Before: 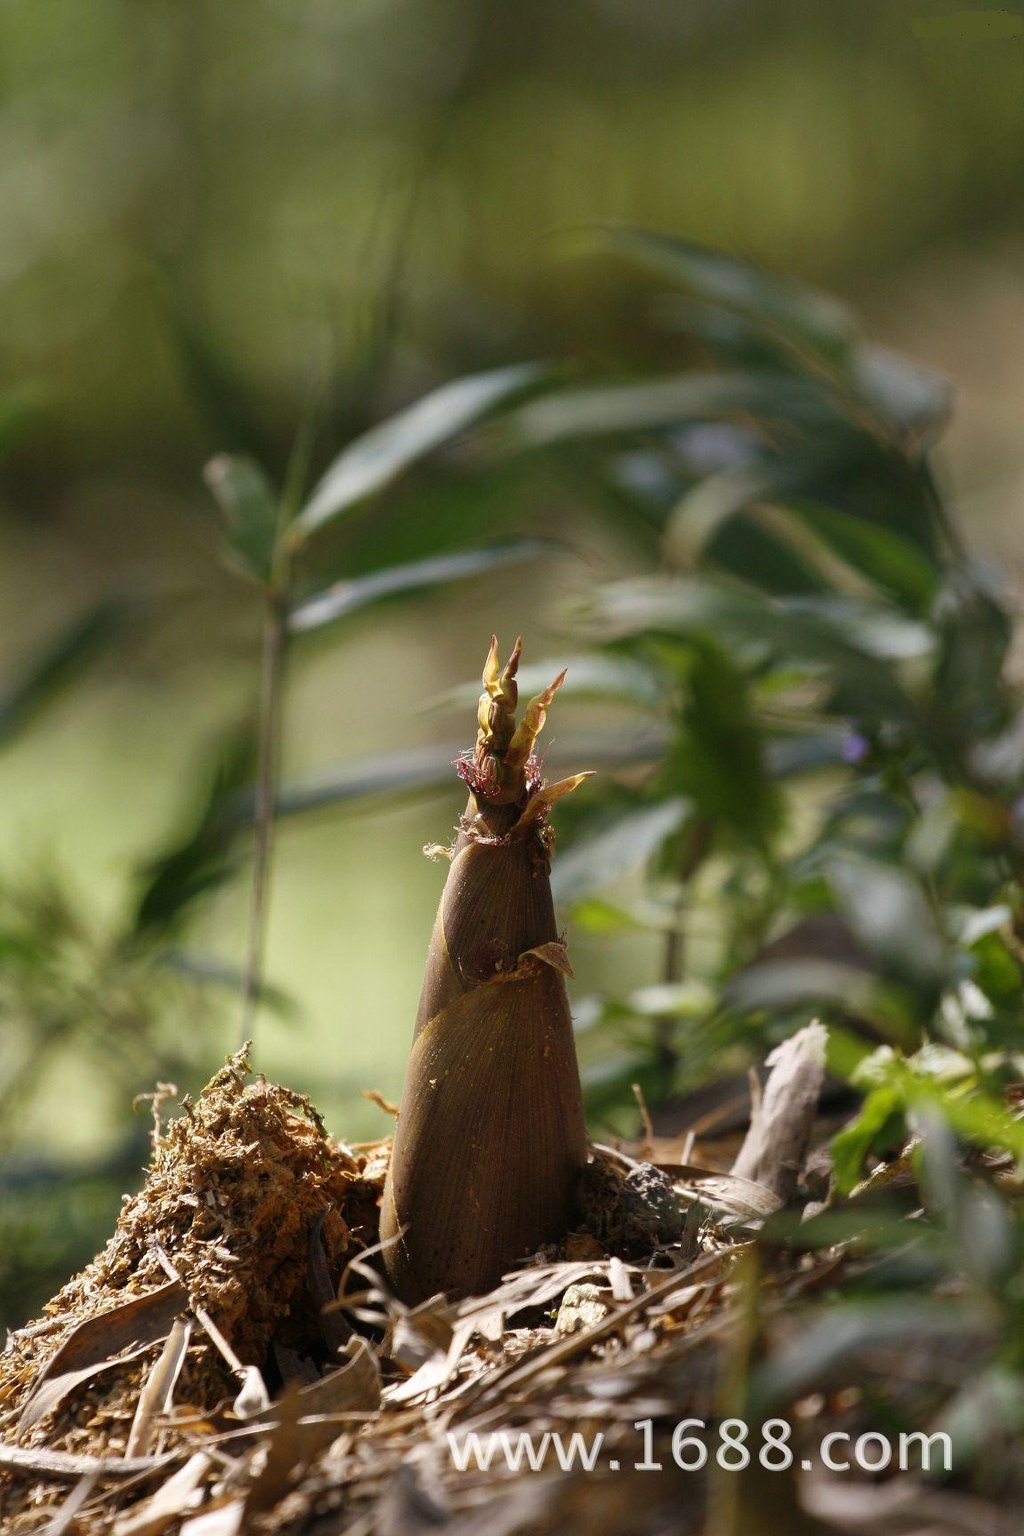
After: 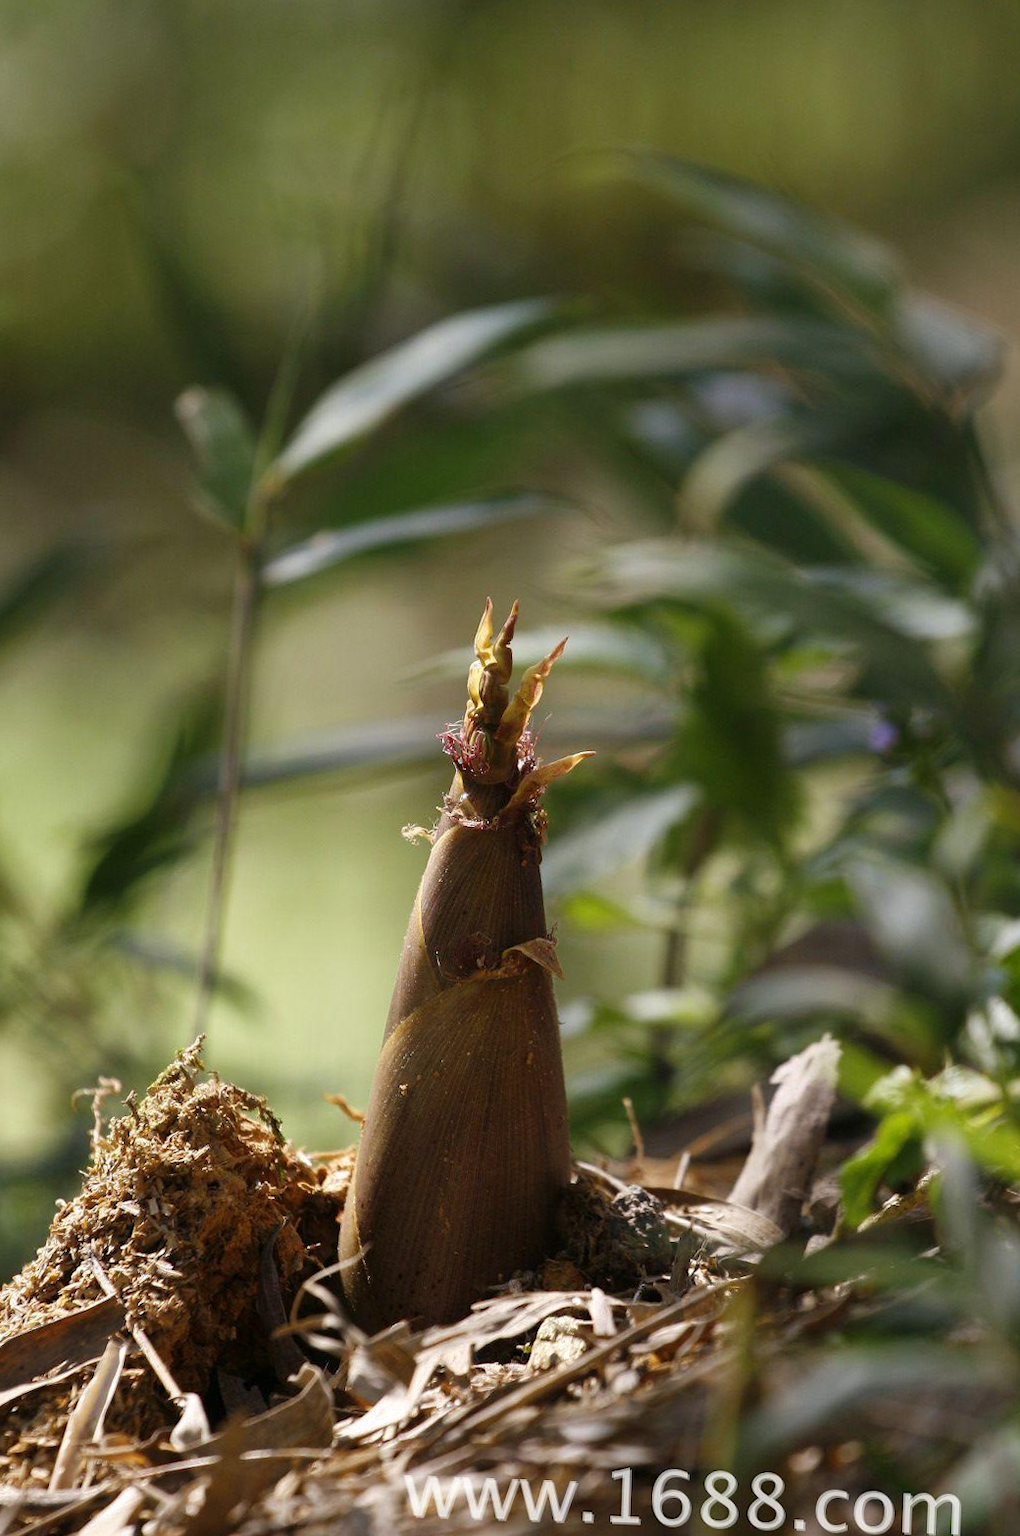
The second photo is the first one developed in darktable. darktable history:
crop and rotate: angle -2.09°, left 3.119%, top 3.747%, right 1.661%, bottom 0.684%
